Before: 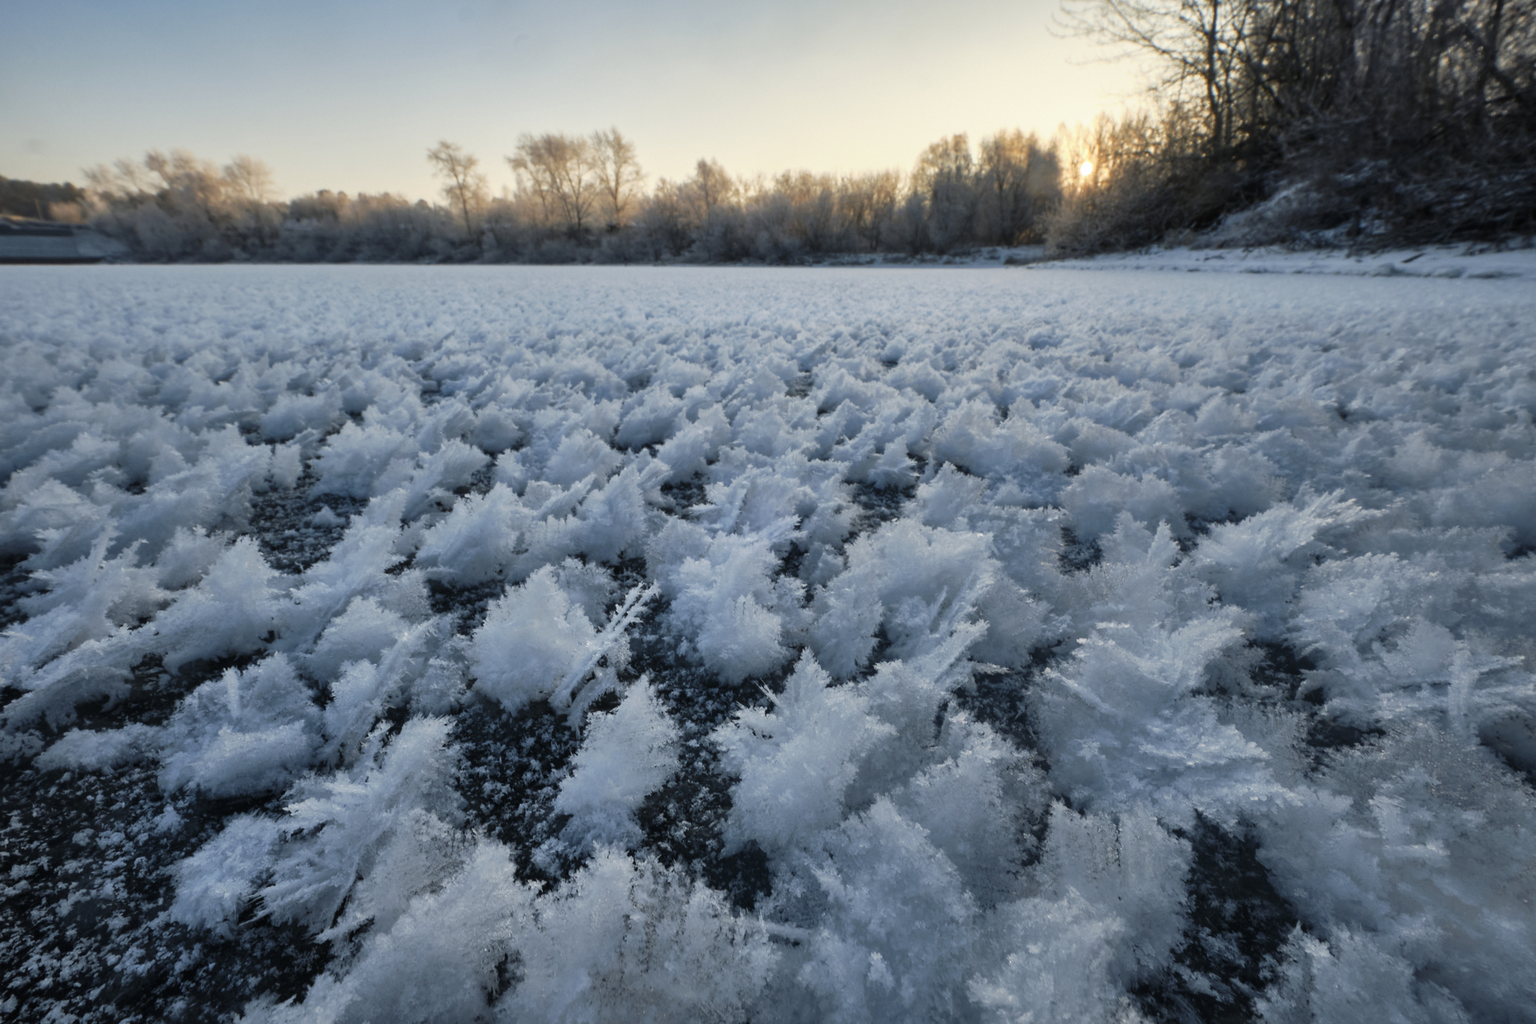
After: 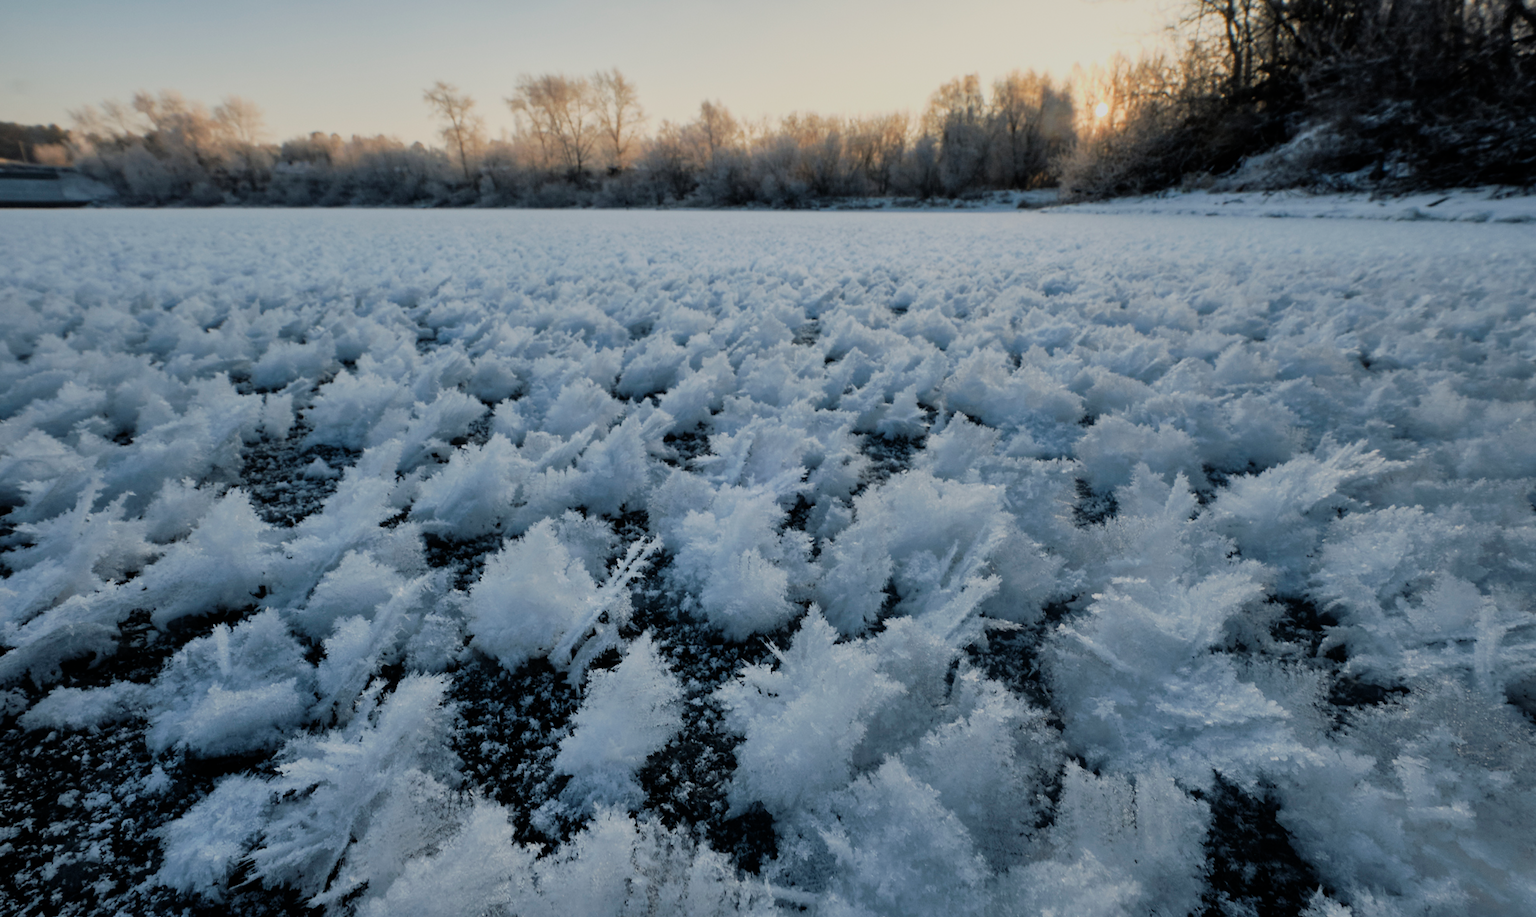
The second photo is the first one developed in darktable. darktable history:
crop: left 1.123%, top 6.103%, right 1.749%, bottom 6.903%
filmic rgb: black relative exposure -7.65 EV, white relative exposure 4.56 EV, hardness 3.61
